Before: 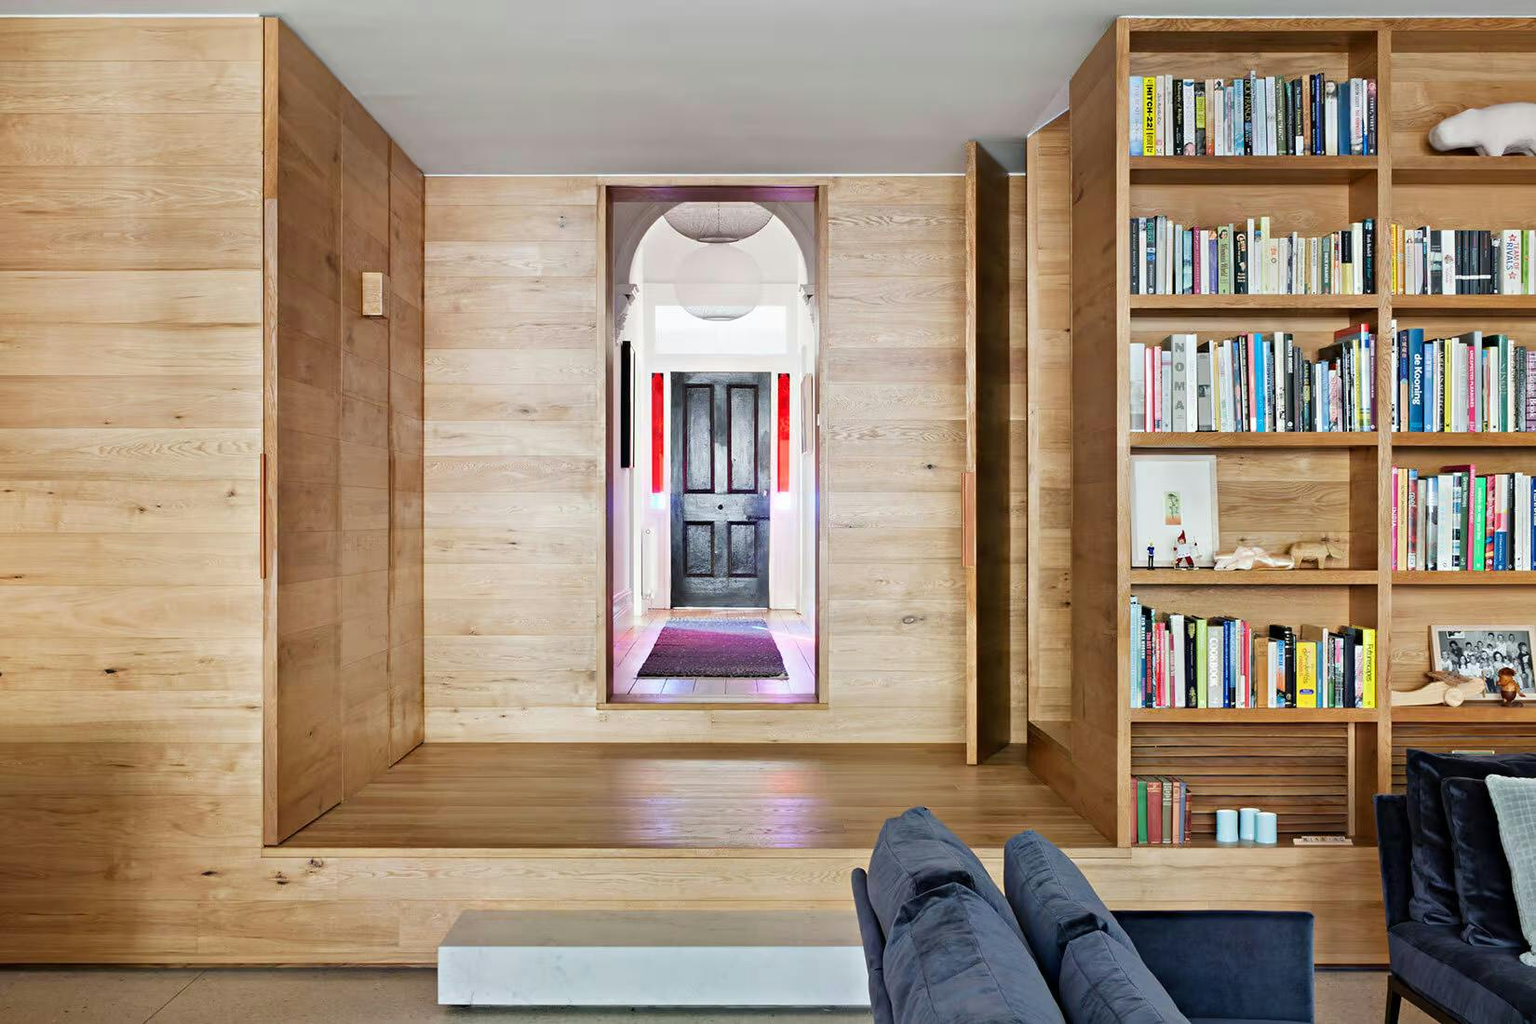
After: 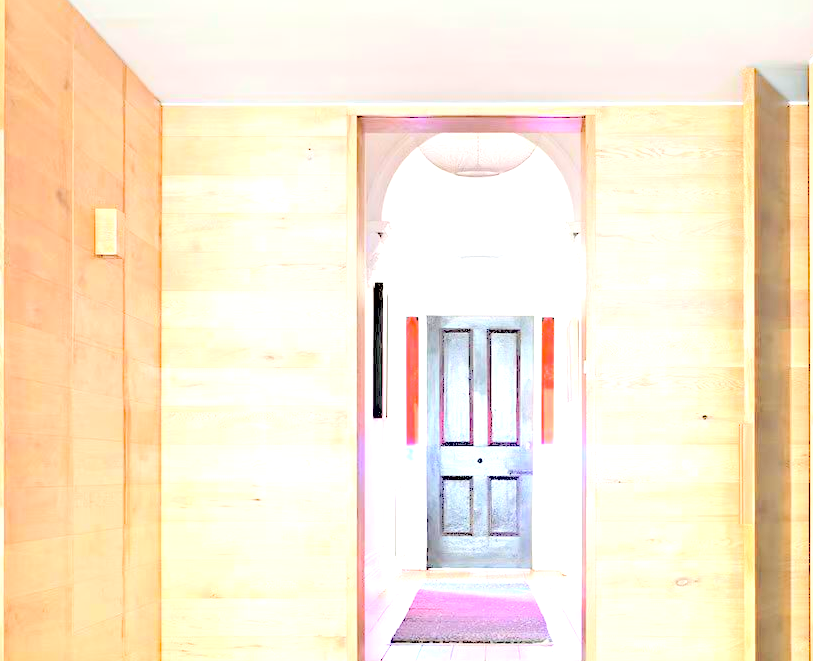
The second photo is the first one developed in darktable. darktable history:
exposure: black level correction 0, exposure 1.388 EV, compensate exposure bias true, compensate highlight preservation false
crop: left 17.835%, top 7.675%, right 32.881%, bottom 32.213%
contrast brightness saturation: brightness 1
haze removal: compatibility mode true, adaptive false
